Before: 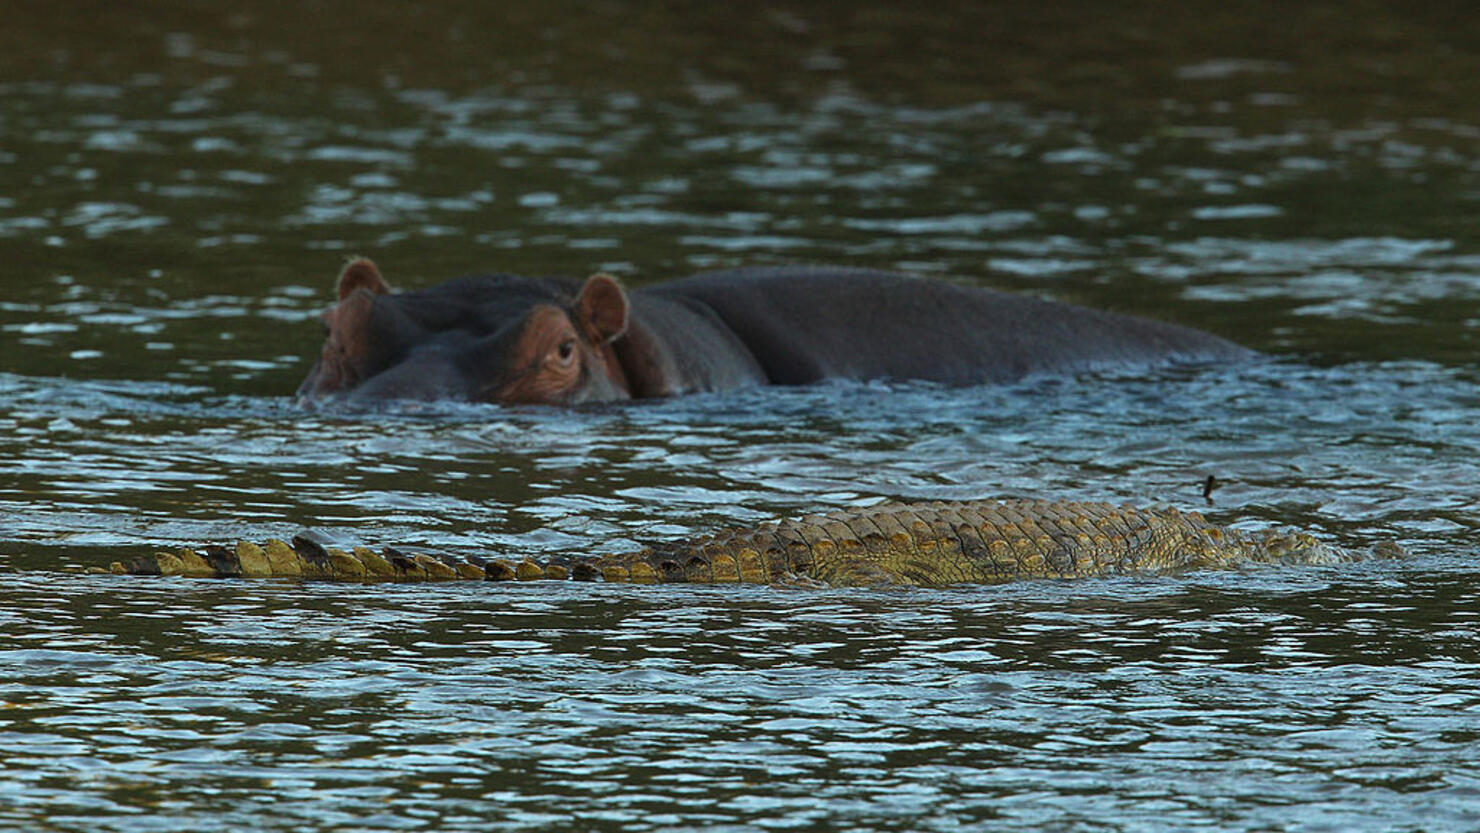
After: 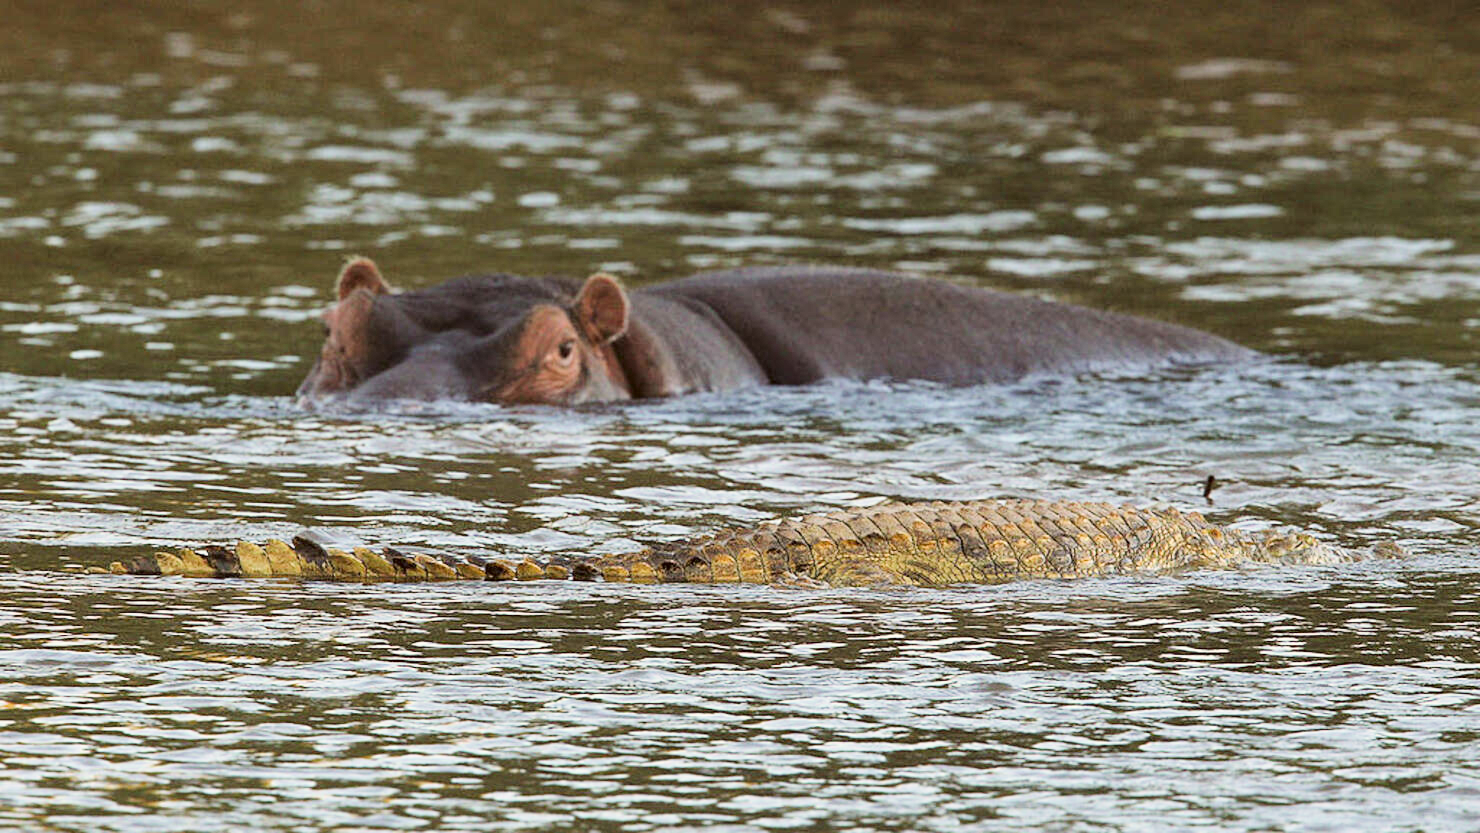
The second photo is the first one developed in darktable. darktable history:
exposure: black level correction 0, exposure 1.7 EV, compensate highlight preservation false
local contrast: mode bilateral grid, contrast 20, coarseness 49, detail 120%, midtone range 0.2
color correction: highlights a* 6.7, highlights b* 7.82, shadows a* 6.7, shadows b* 7.53, saturation 0.891
filmic rgb: black relative exposure -7.65 EV, white relative exposure 4.56 EV, hardness 3.61
